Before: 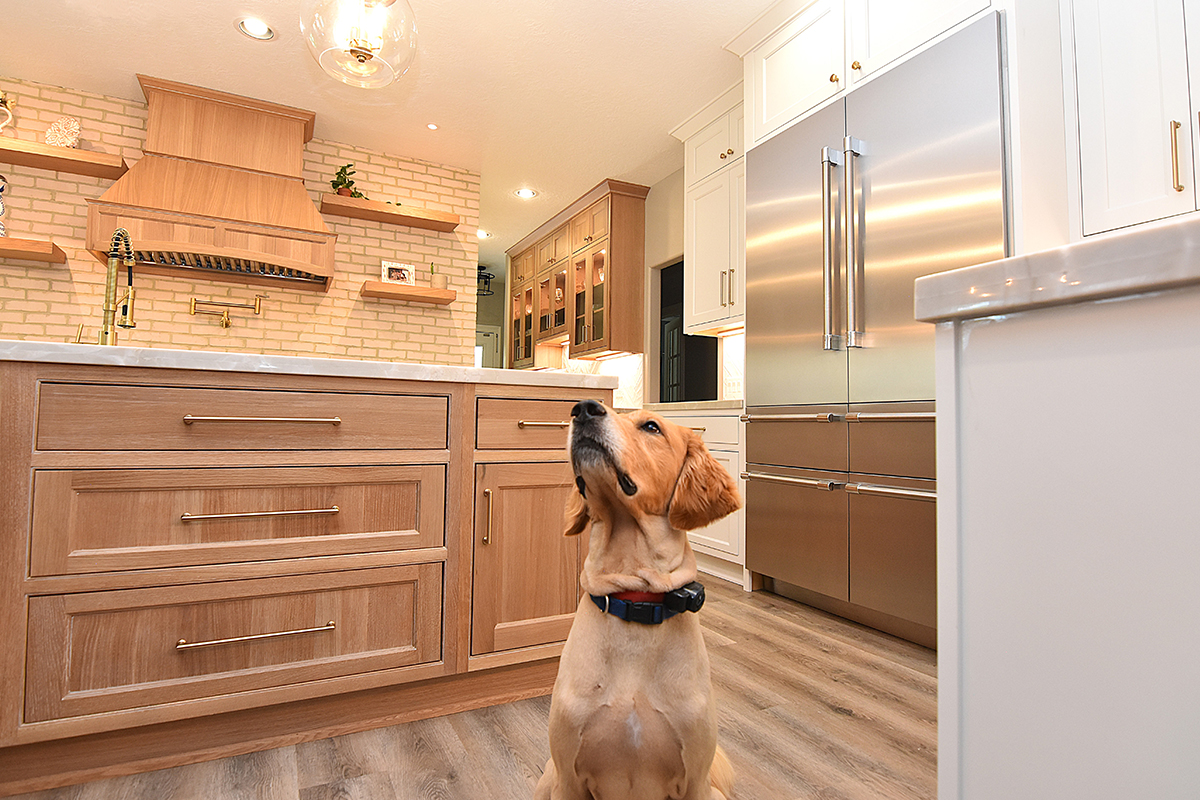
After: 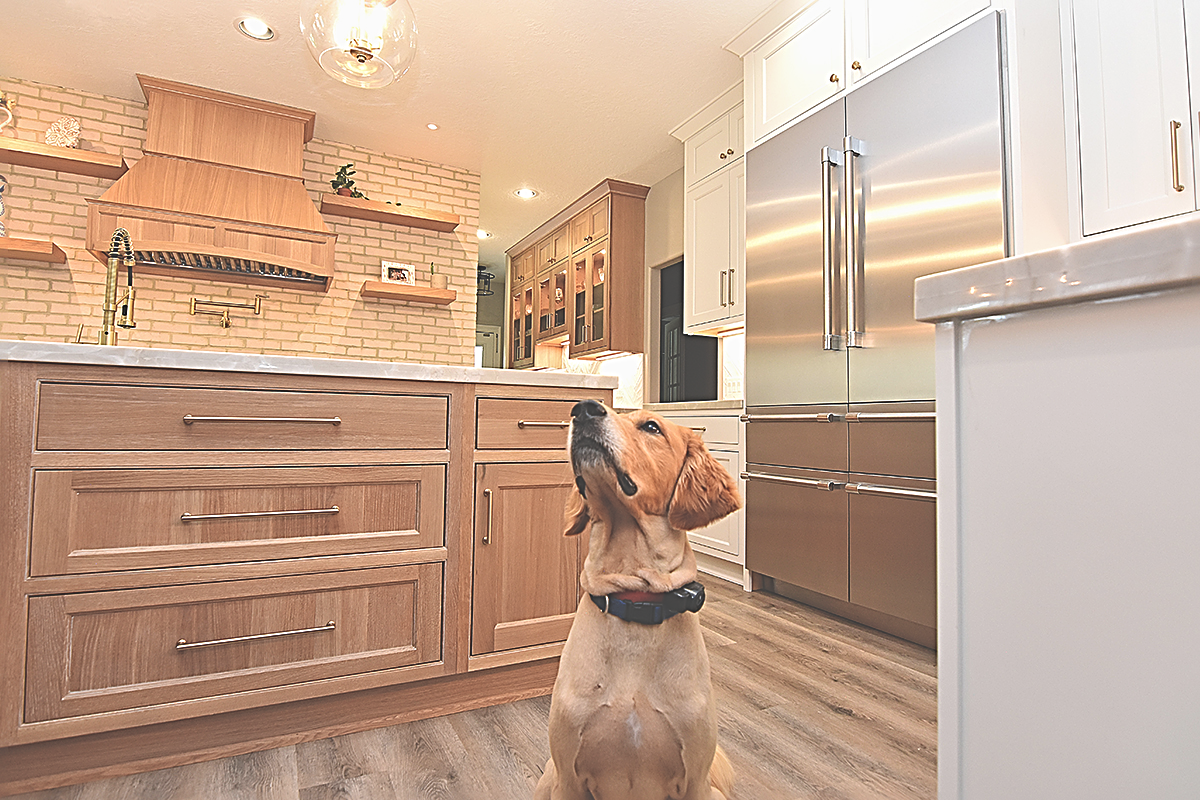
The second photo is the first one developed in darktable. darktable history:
exposure: black level correction -0.062, exposure -0.05 EV, compensate highlight preservation false
sharpen: radius 3.025, amount 0.757
